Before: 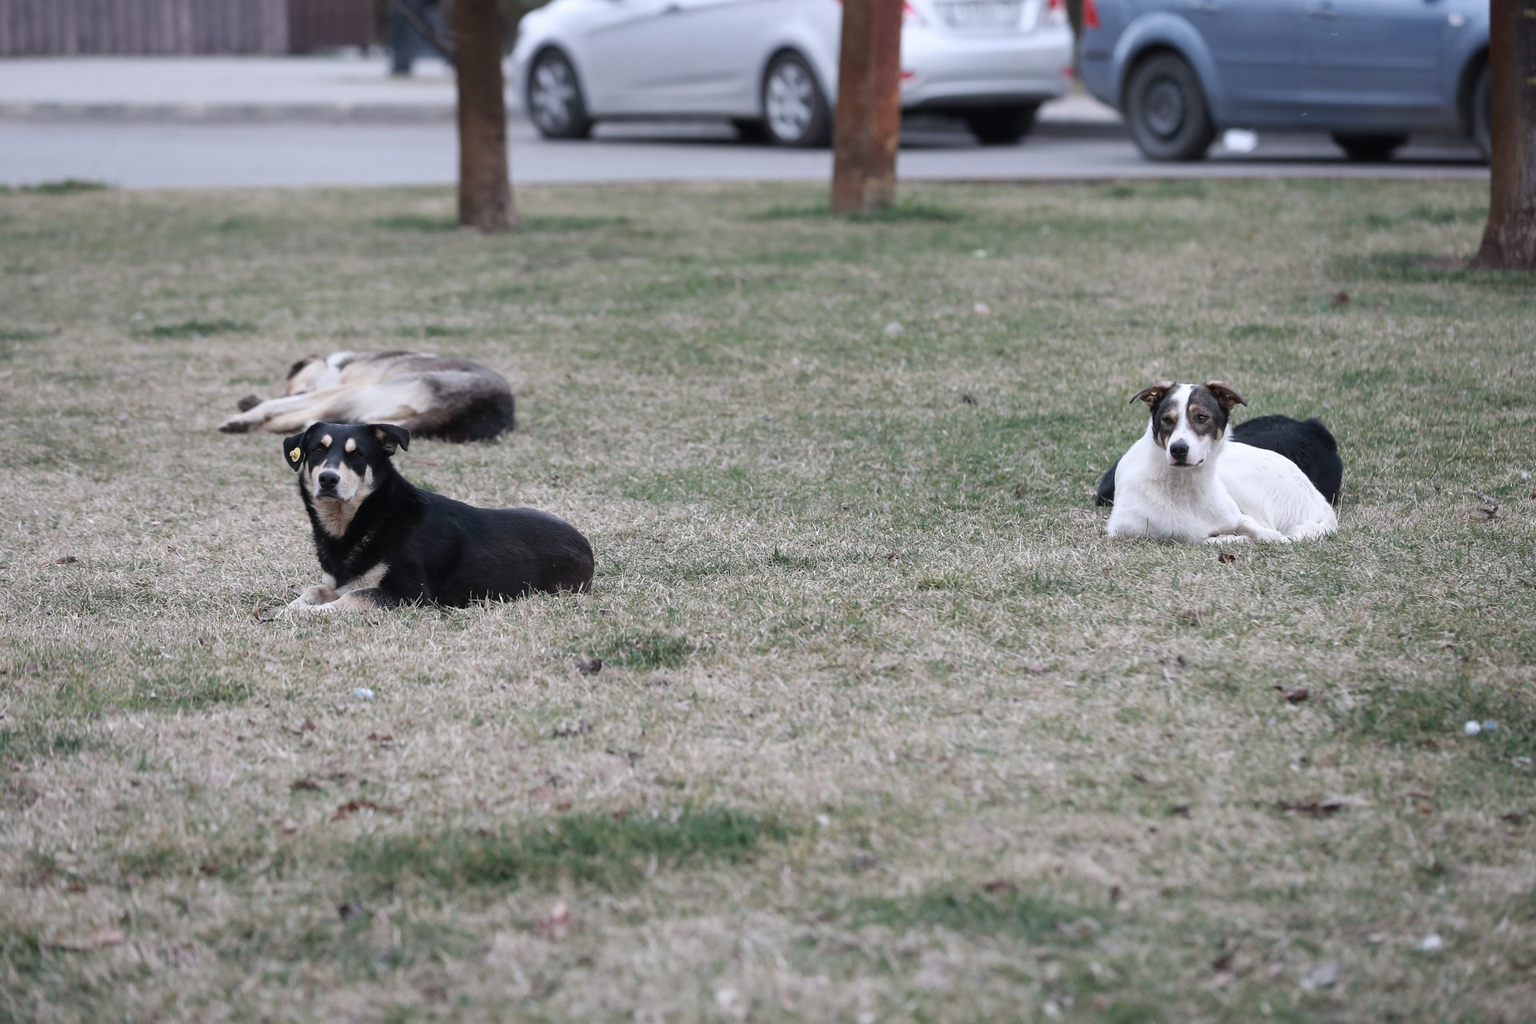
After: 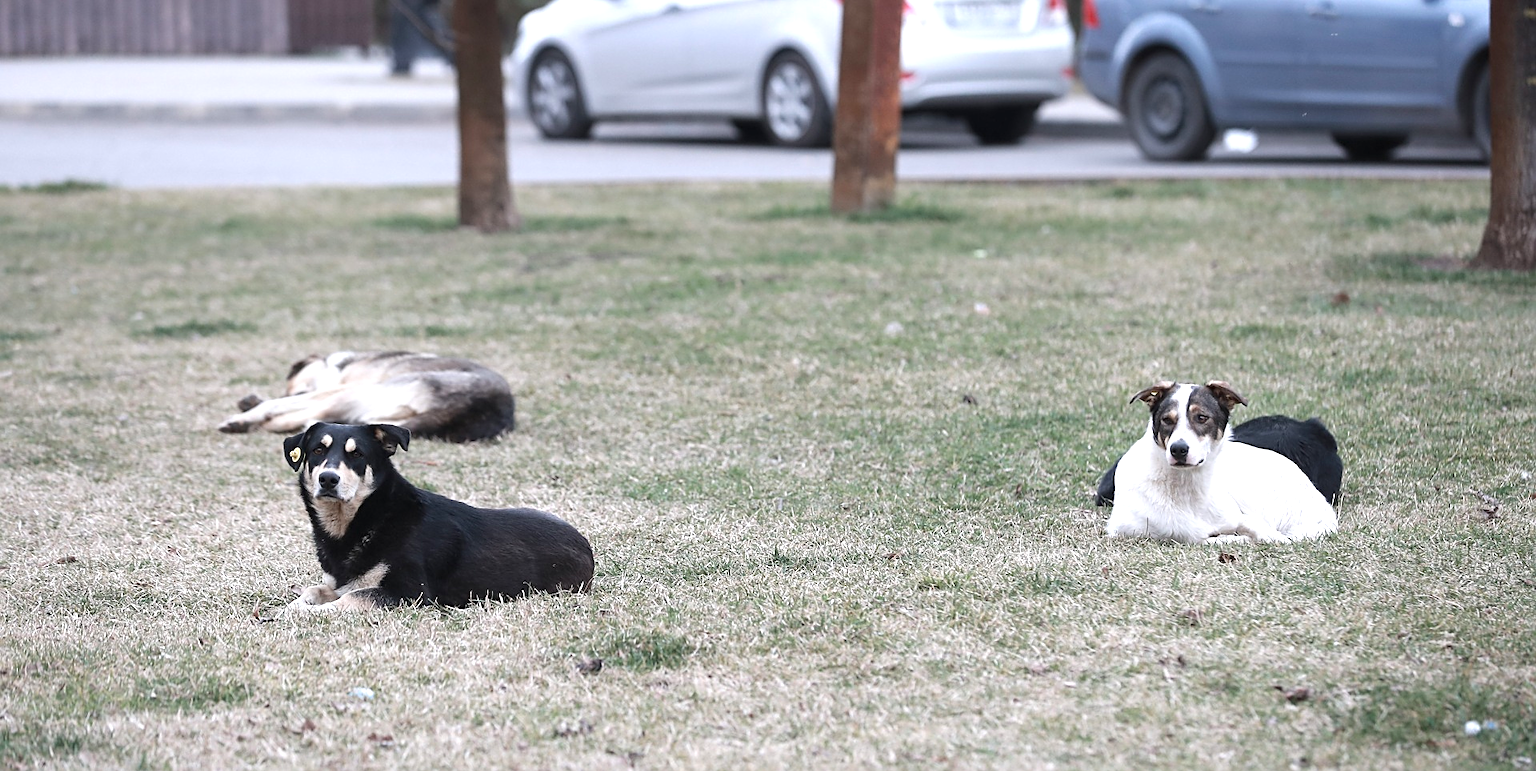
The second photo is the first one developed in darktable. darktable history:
crop: bottom 24.653%
sharpen: on, module defaults
exposure: exposure 0.656 EV, compensate highlight preservation false
